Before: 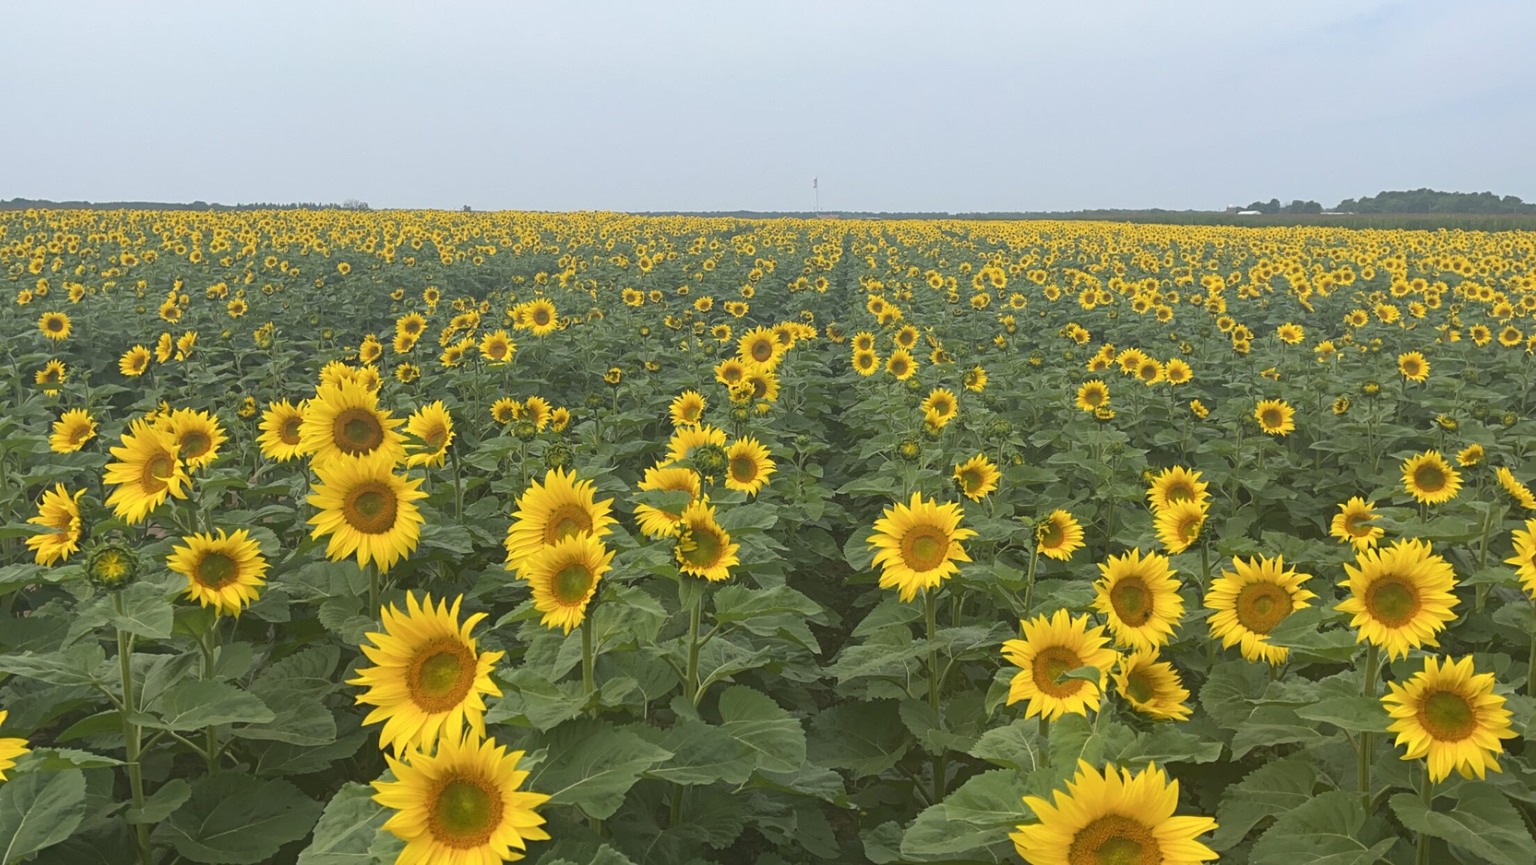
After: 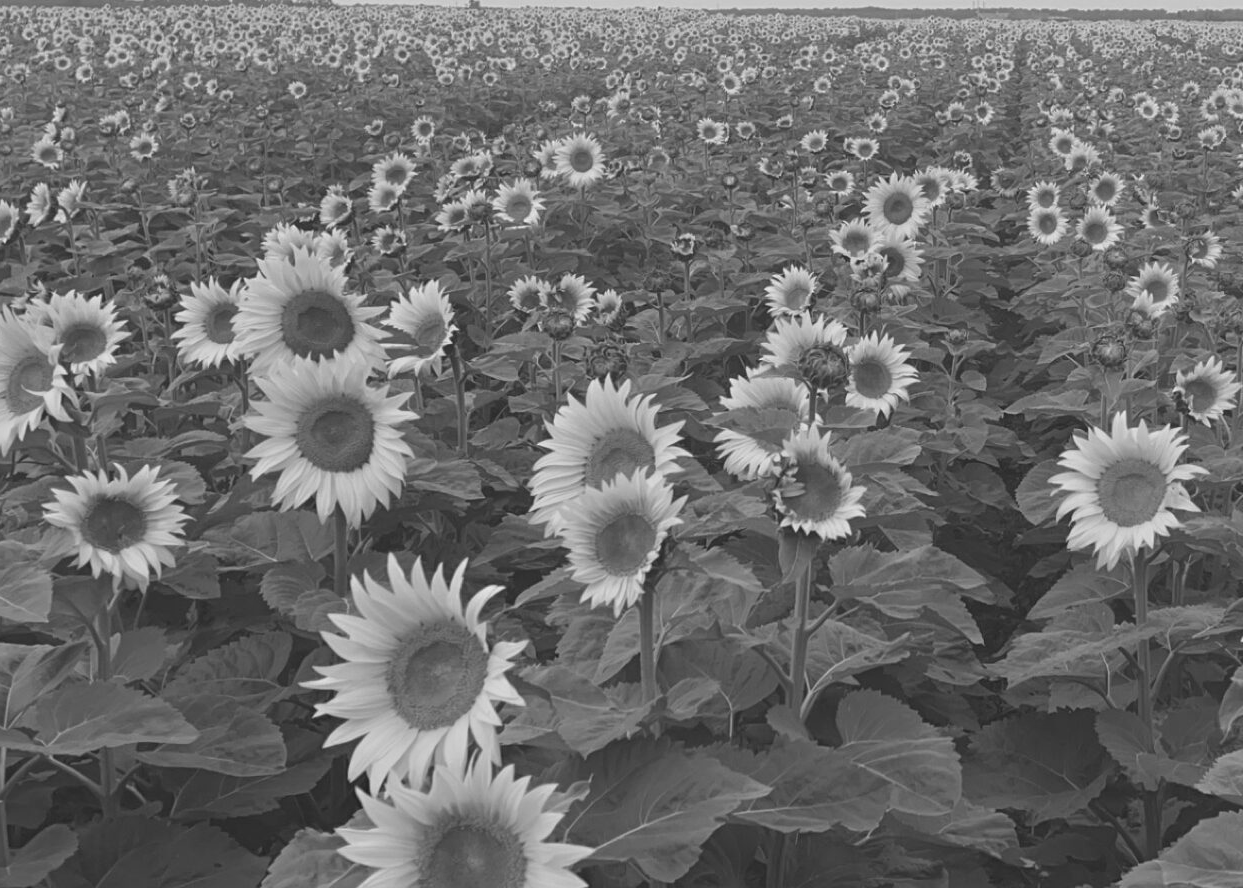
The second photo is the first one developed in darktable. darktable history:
base curve: curves: ch0 [(0, 0) (0.472, 0.455) (1, 1)], preserve colors none
crop: left 8.966%, top 23.852%, right 34.699%, bottom 4.703%
monochrome: a -4.13, b 5.16, size 1
